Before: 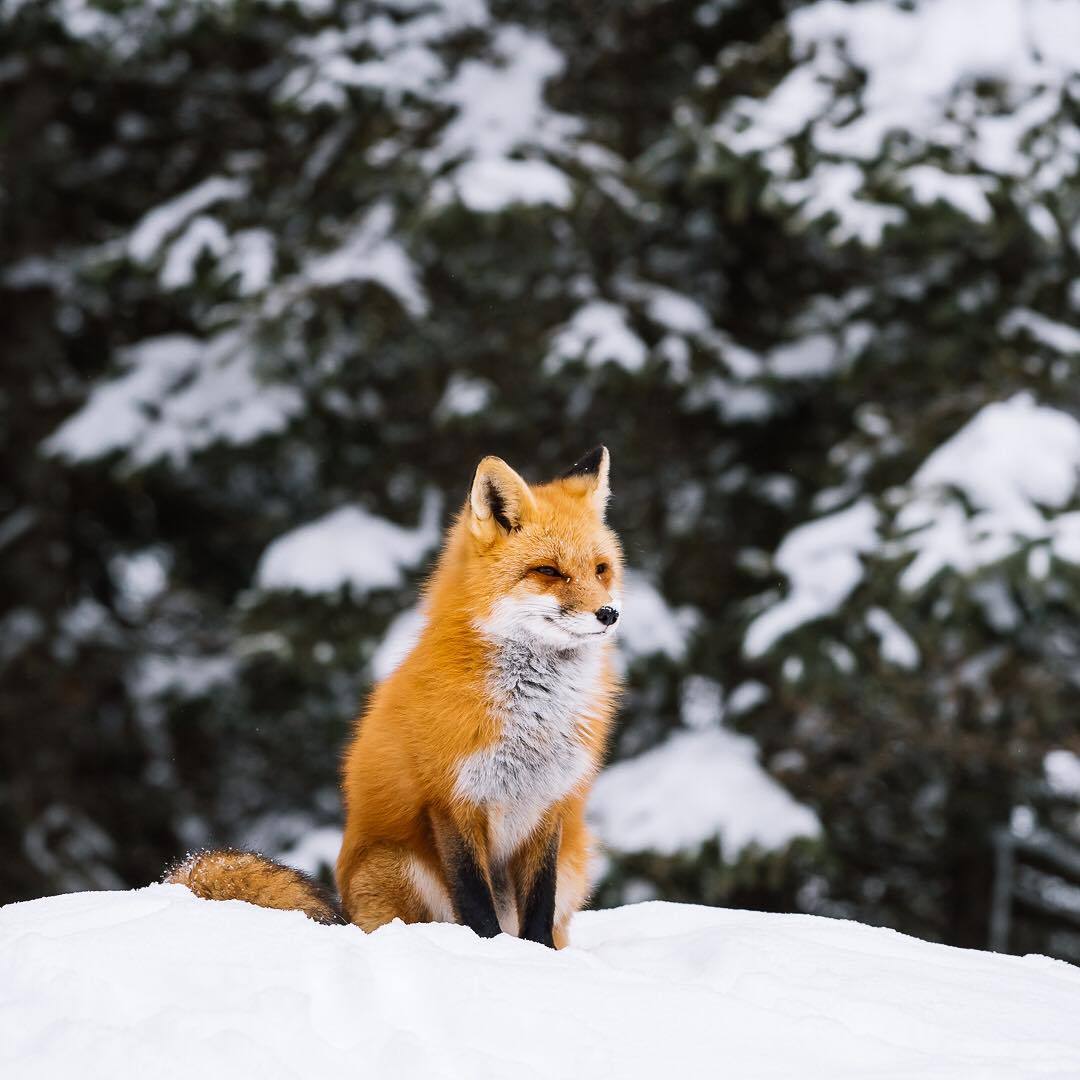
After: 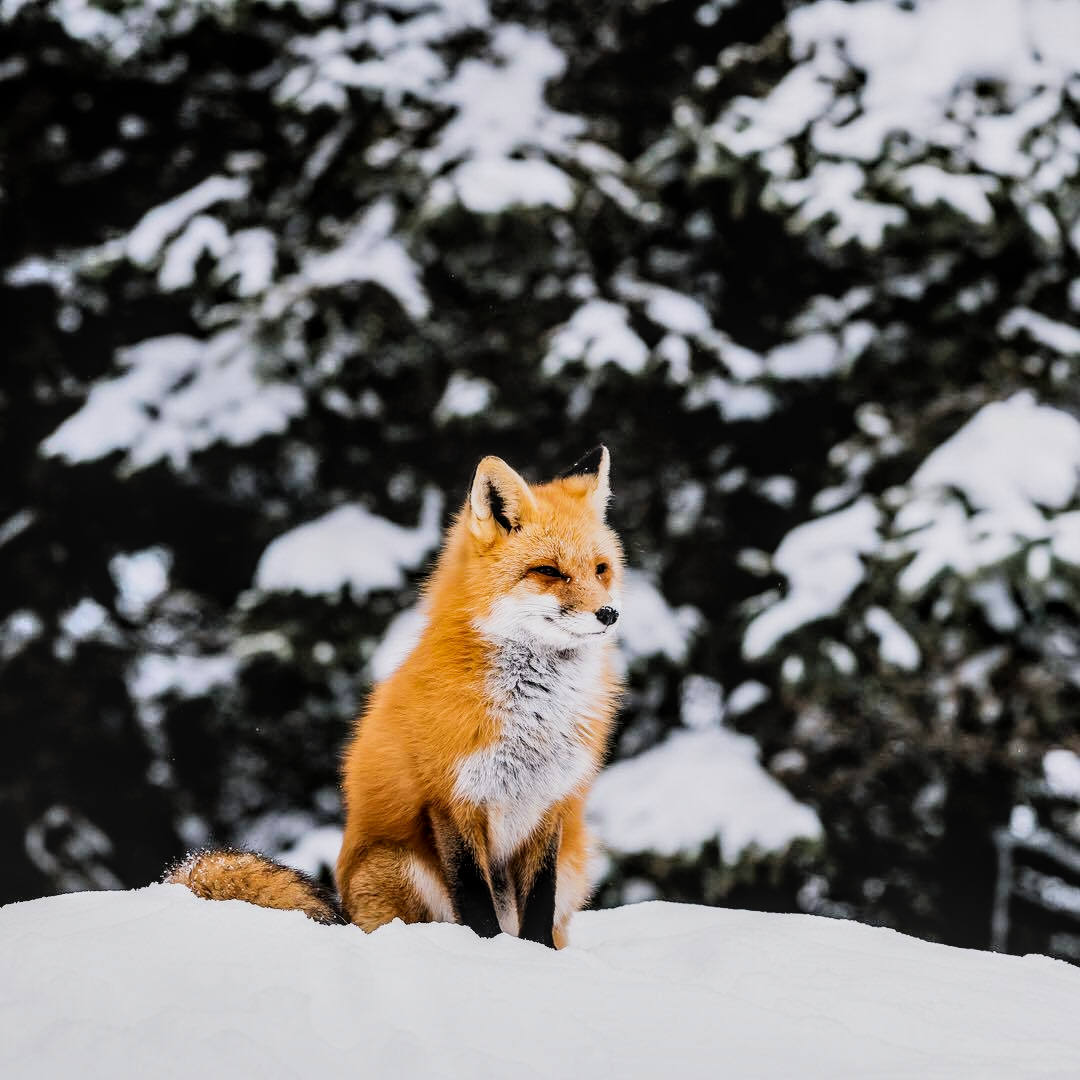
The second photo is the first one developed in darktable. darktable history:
shadows and highlights: soften with gaussian
color zones: curves: ch0 [(0.068, 0.464) (0.25, 0.5) (0.48, 0.508) (0.75, 0.536) (0.886, 0.476) (0.967, 0.456)]; ch1 [(0.066, 0.456) (0.25, 0.5) (0.616, 0.508) (0.746, 0.56) (0.934, 0.444)]
filmic rgb: black relative exposure -5 EV, hardness 2.88, contrast 1.3, highlights saturation mix -30%
local contrast: on, module defaults
exposure: exposure 0.3 EV, compensate highlight preservation false
